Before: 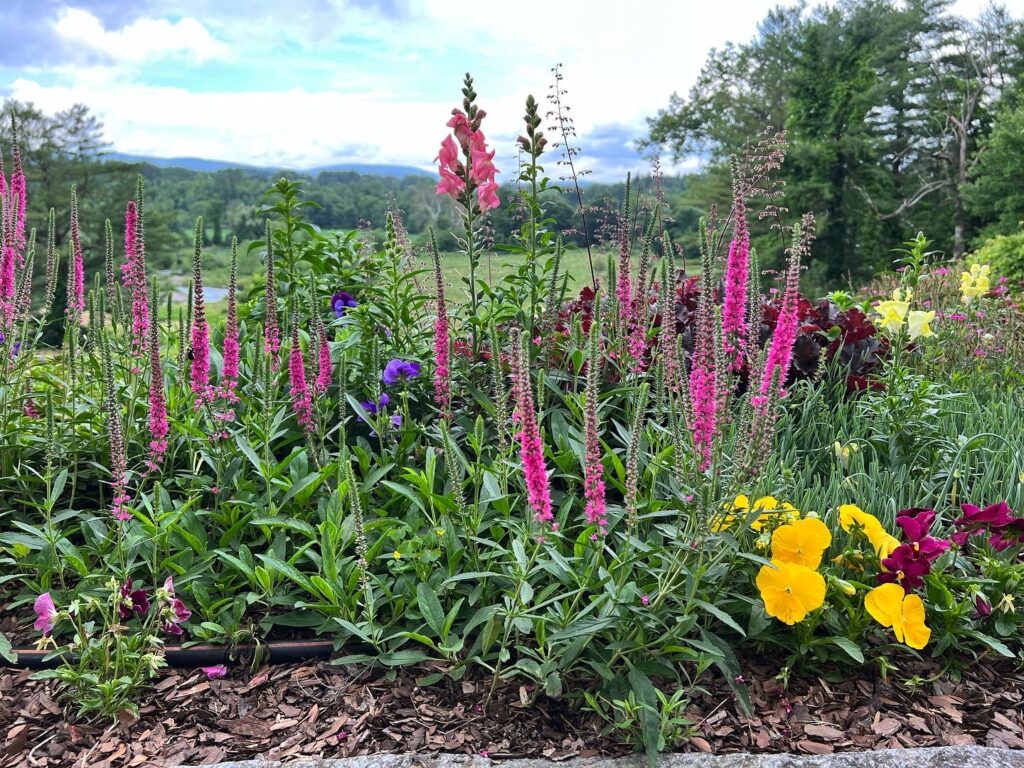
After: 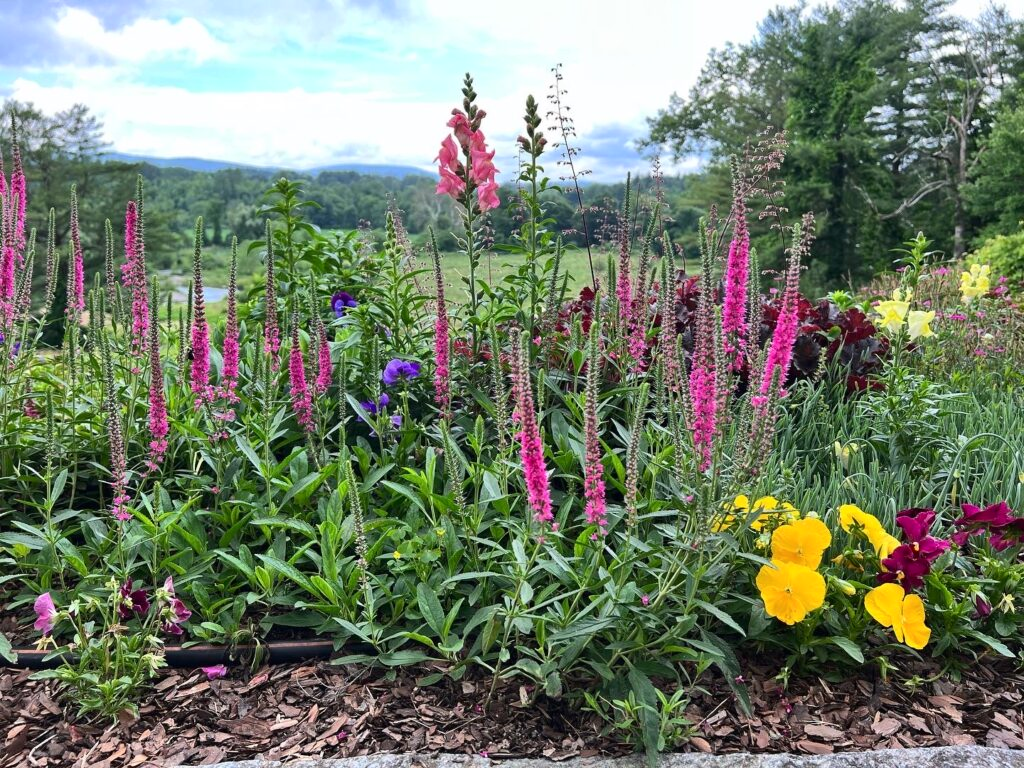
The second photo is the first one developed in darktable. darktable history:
contrast brightness saturation: contrast 0.104, brightness 0.013, saturation 0.019
